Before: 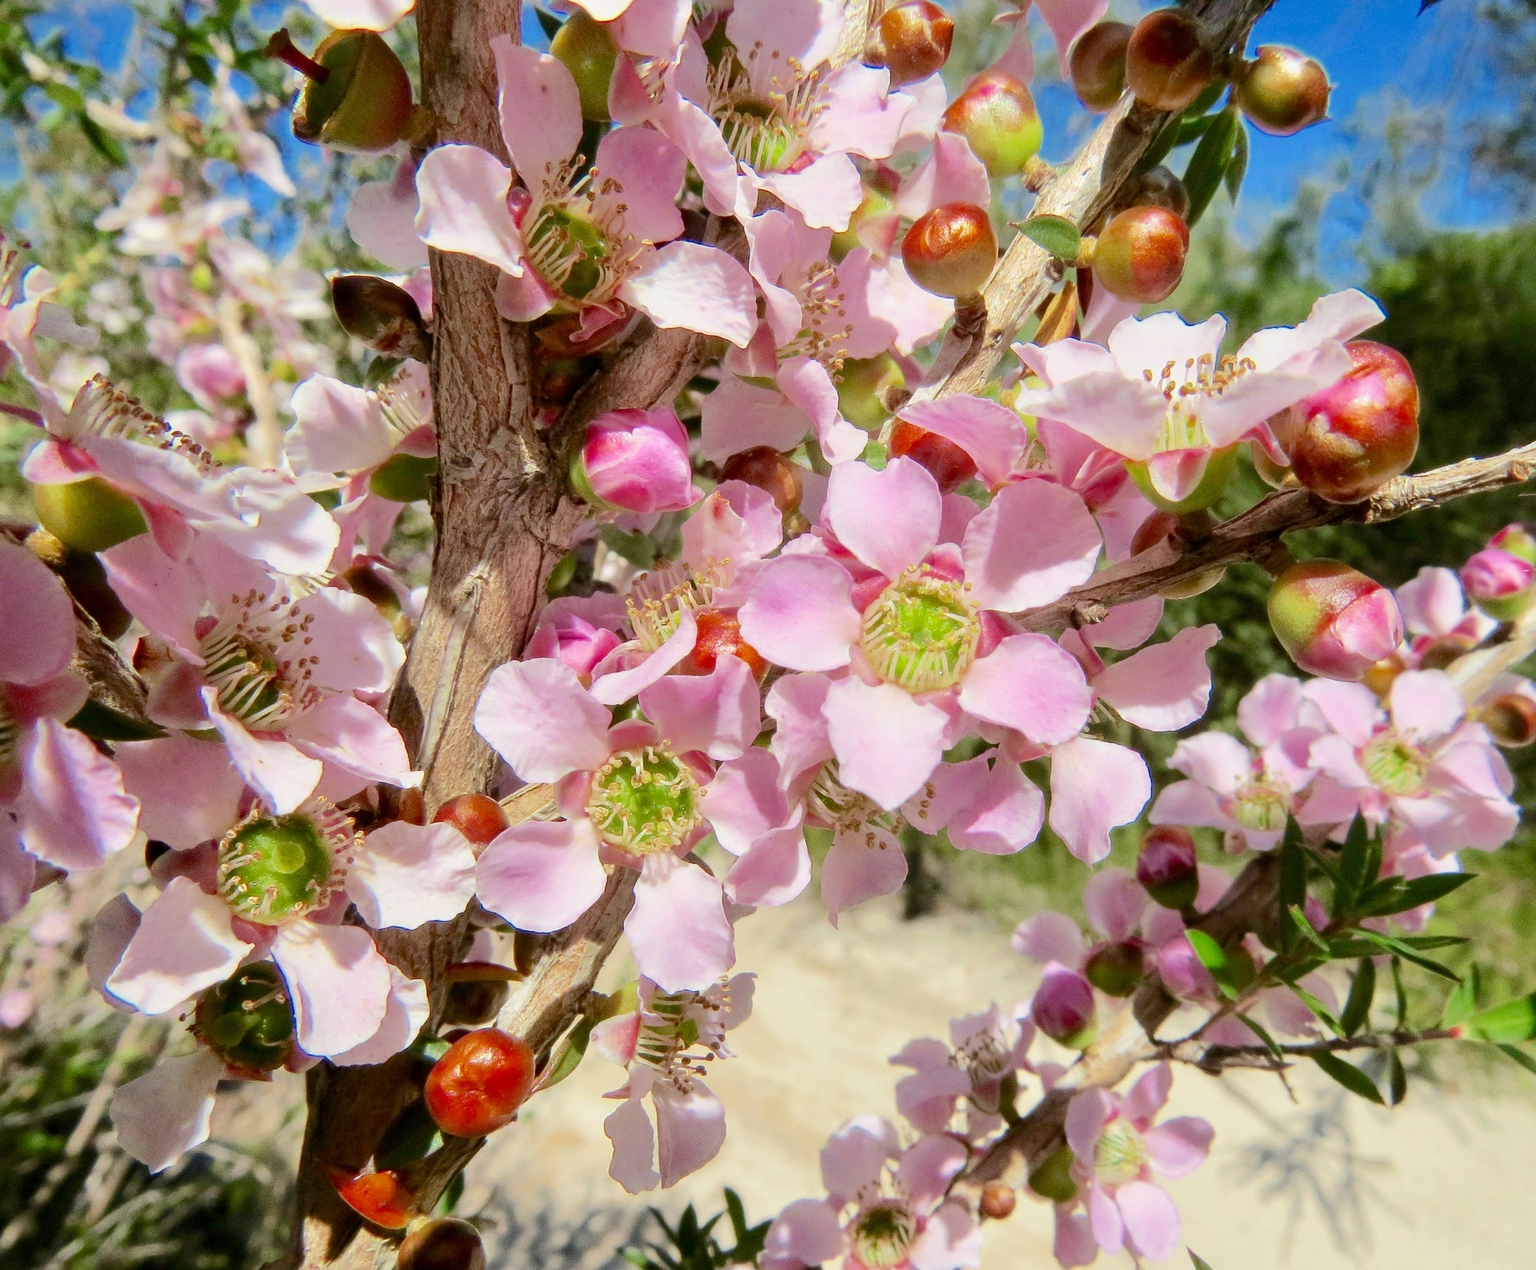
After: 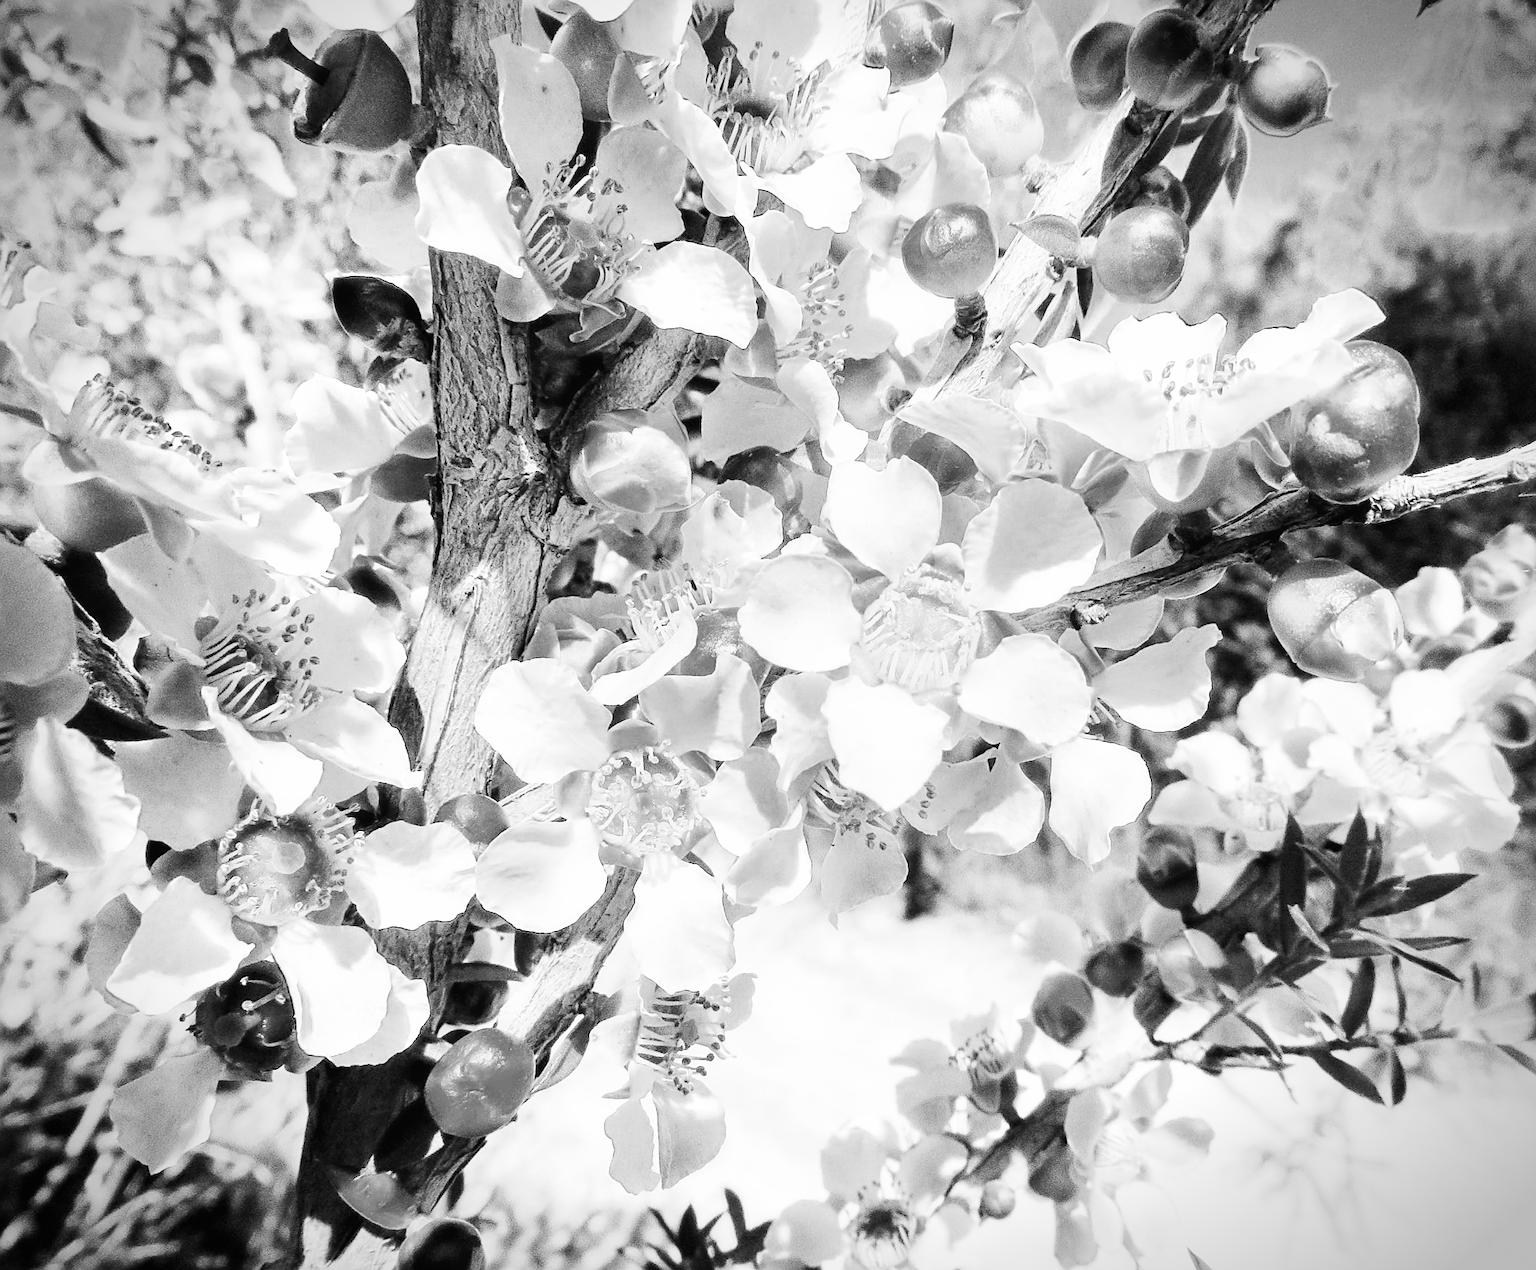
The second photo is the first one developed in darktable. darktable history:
monochrome: a 1.94, b -0.638
vignetting: fall-off start 88.53%, fall-off radius 44.2%, saturation 0.376, width/height ratio 1.161
base curve: curves: ch0 [(0, 0.003) (0.001, 0.002) (0.006, 0.004) (0.02, 0.022) (0.048, 0.086) (0.094, 0.234) (0.162, 0.431) (0.258, 0.629) (0.385, 0.8) (0.548, 0.918) (0.751, 0.988) (1, 1)], preserve colors none
sharpen: on, module defaults
